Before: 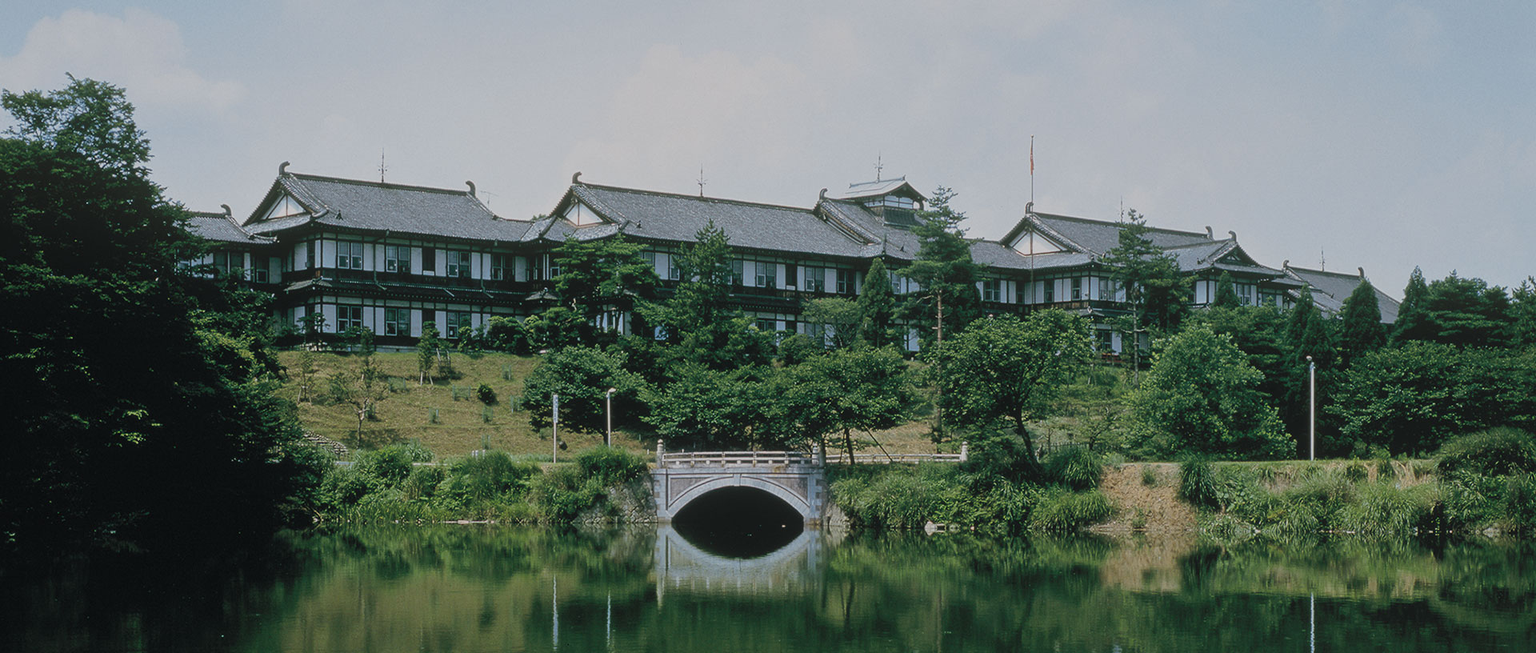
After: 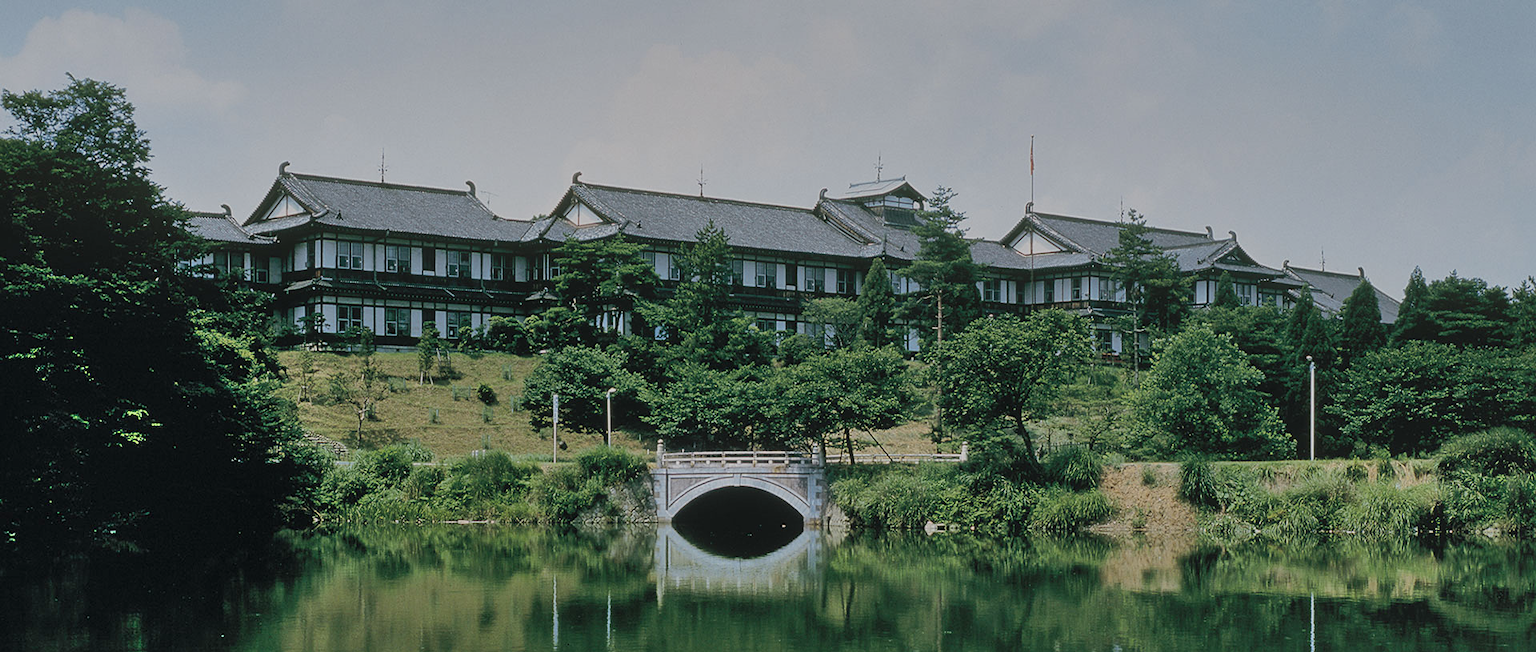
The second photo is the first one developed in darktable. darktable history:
shadows and highlights: shadows 53, soften with gaussian
sharpen: amount 0.2
exposure: black level correction 0.001, exposure -0.2 EV, compensate highlight preservation false
